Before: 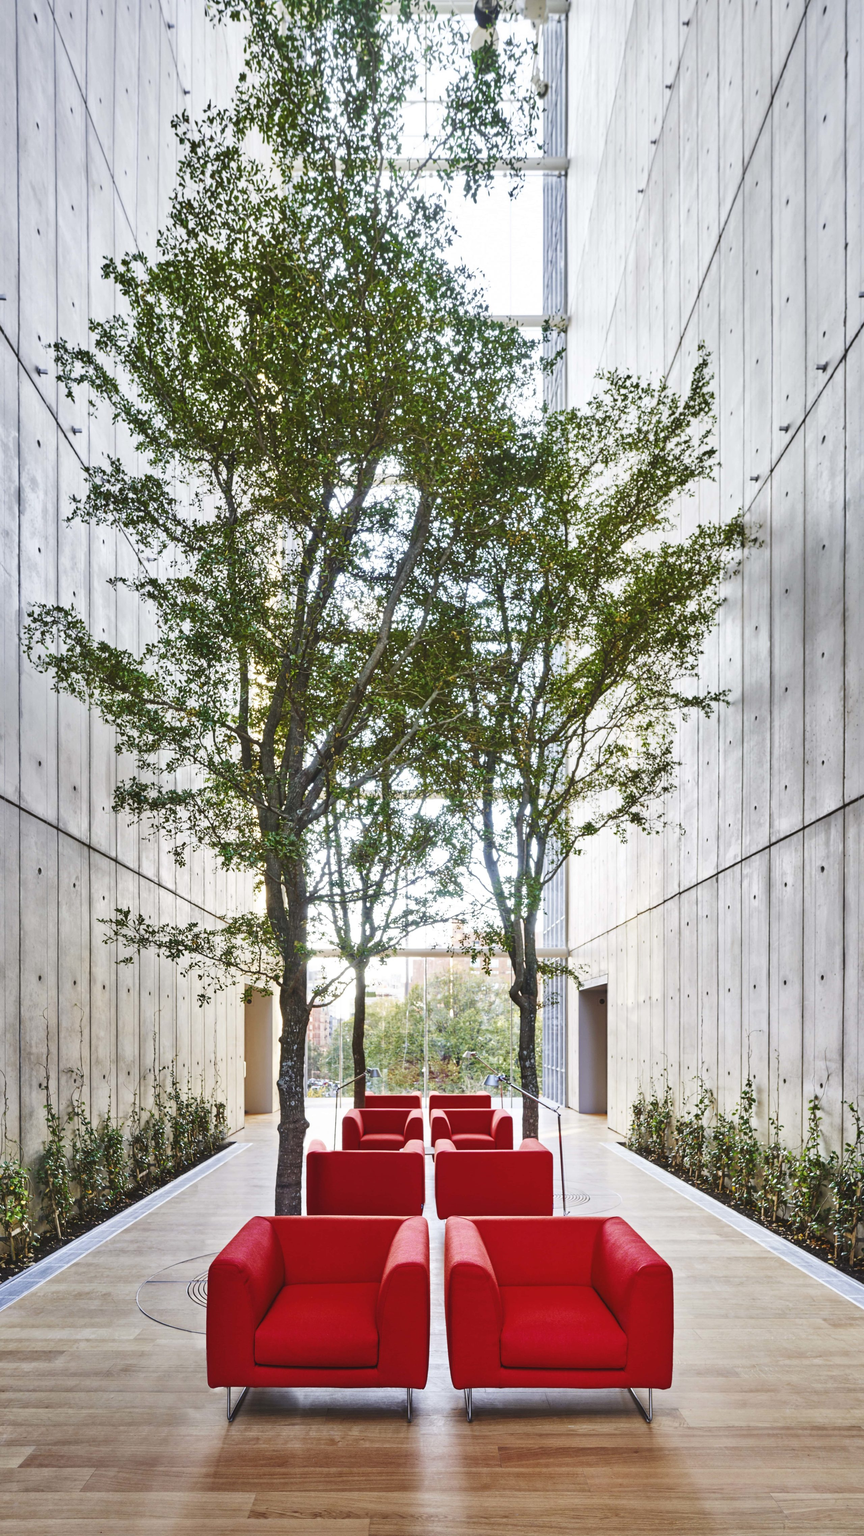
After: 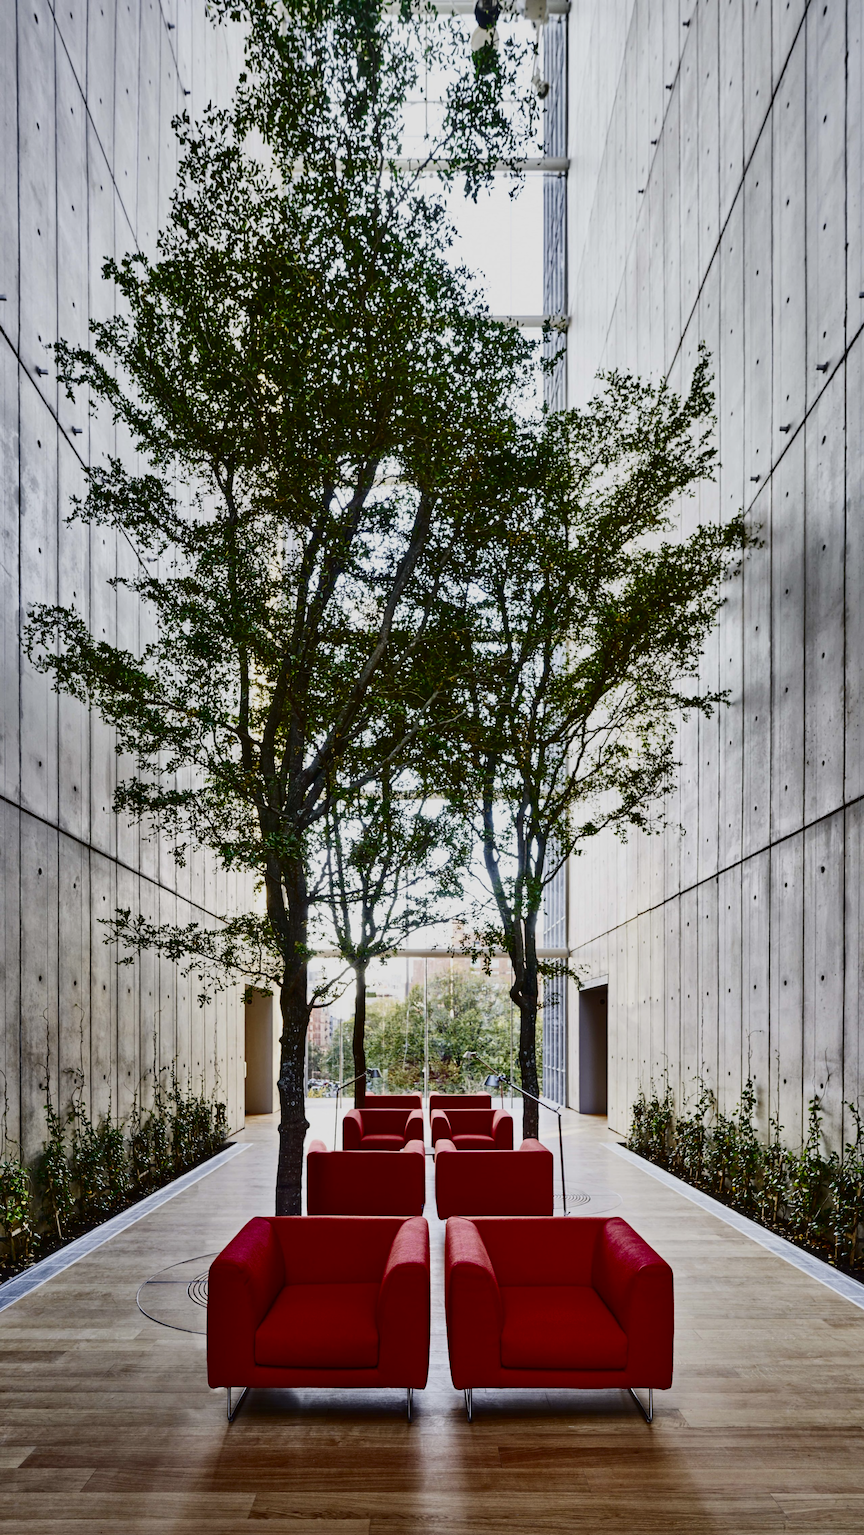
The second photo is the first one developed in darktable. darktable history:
exposure: black level correction 0, exposure -0.766 EV, compensate highlight preservation false
contrast brightness saturation: contrast 0.32, brightness -0.08, saturation 0.17
